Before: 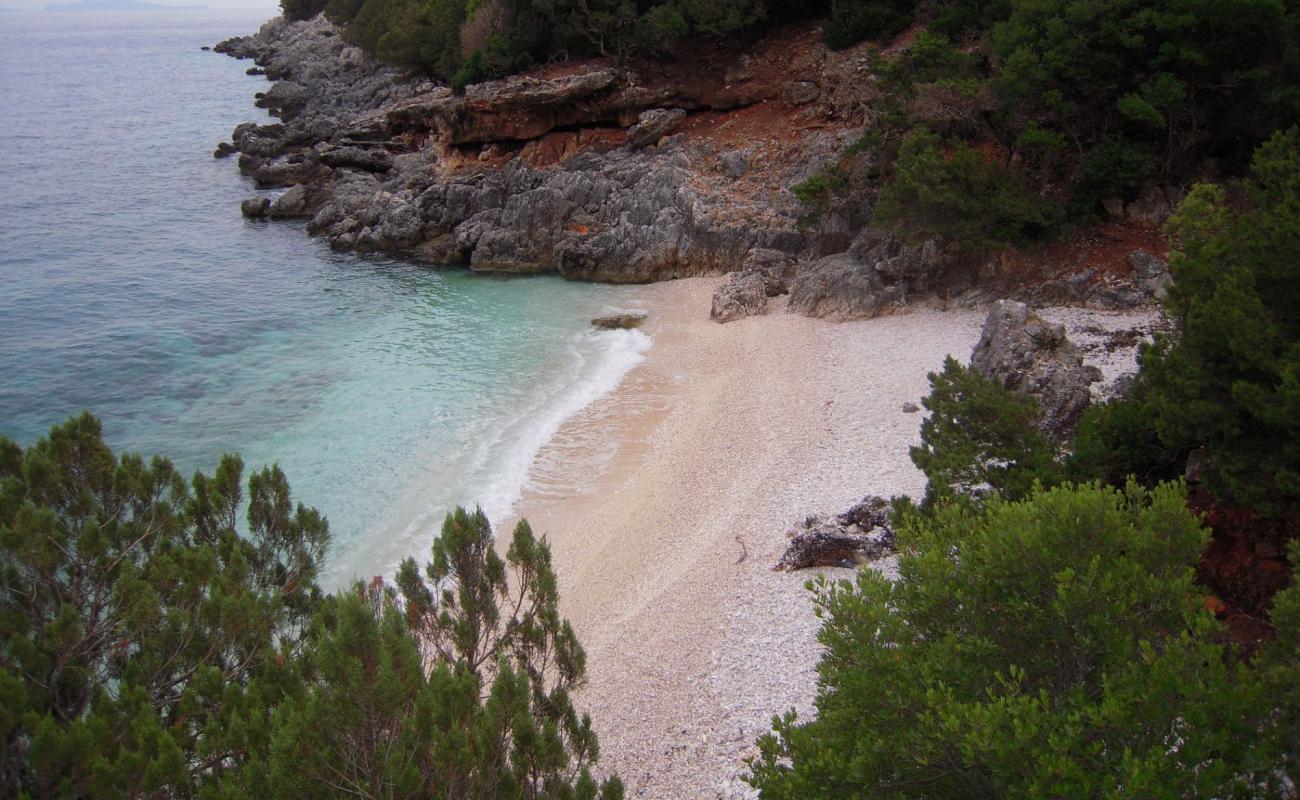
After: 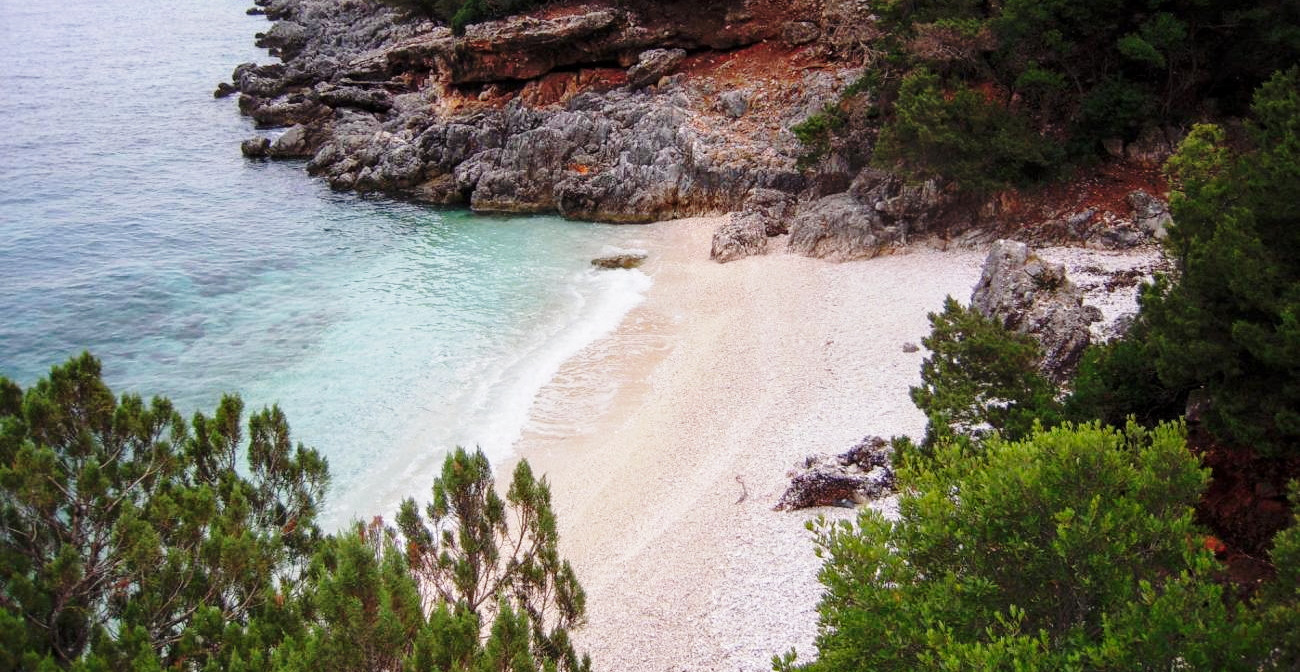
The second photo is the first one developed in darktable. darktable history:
base curve: curves: ch0 [(0, 0) (0.028, 0.03) (0.121, 0.232) (0.46, 0.748) (0.859, 0.968) (1, 1)], preserve colors none
crop: top 7.581%, bottom 8.323%
local contrast: on, module defaults
